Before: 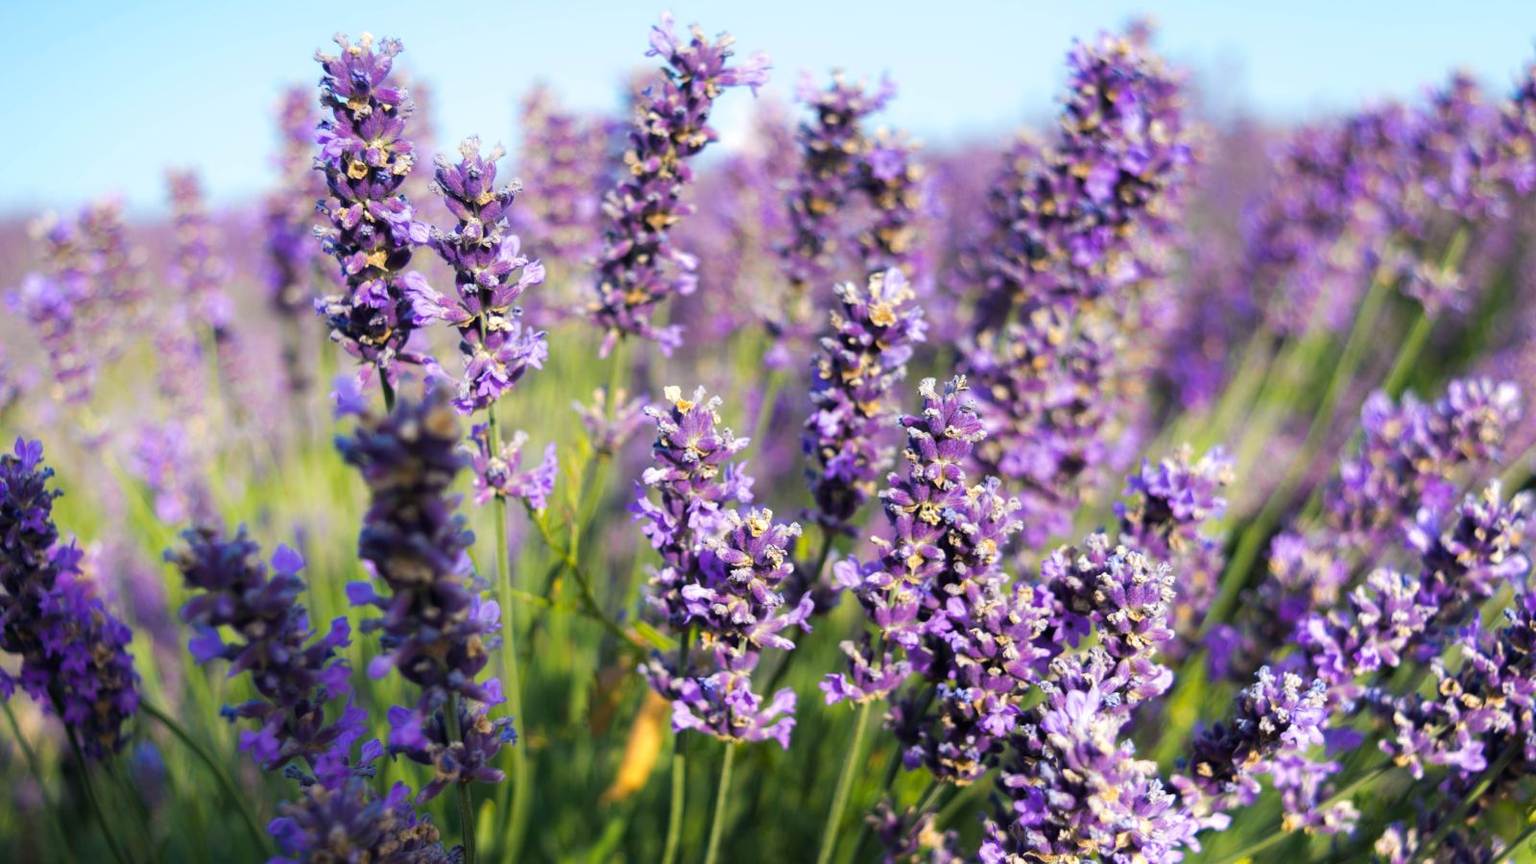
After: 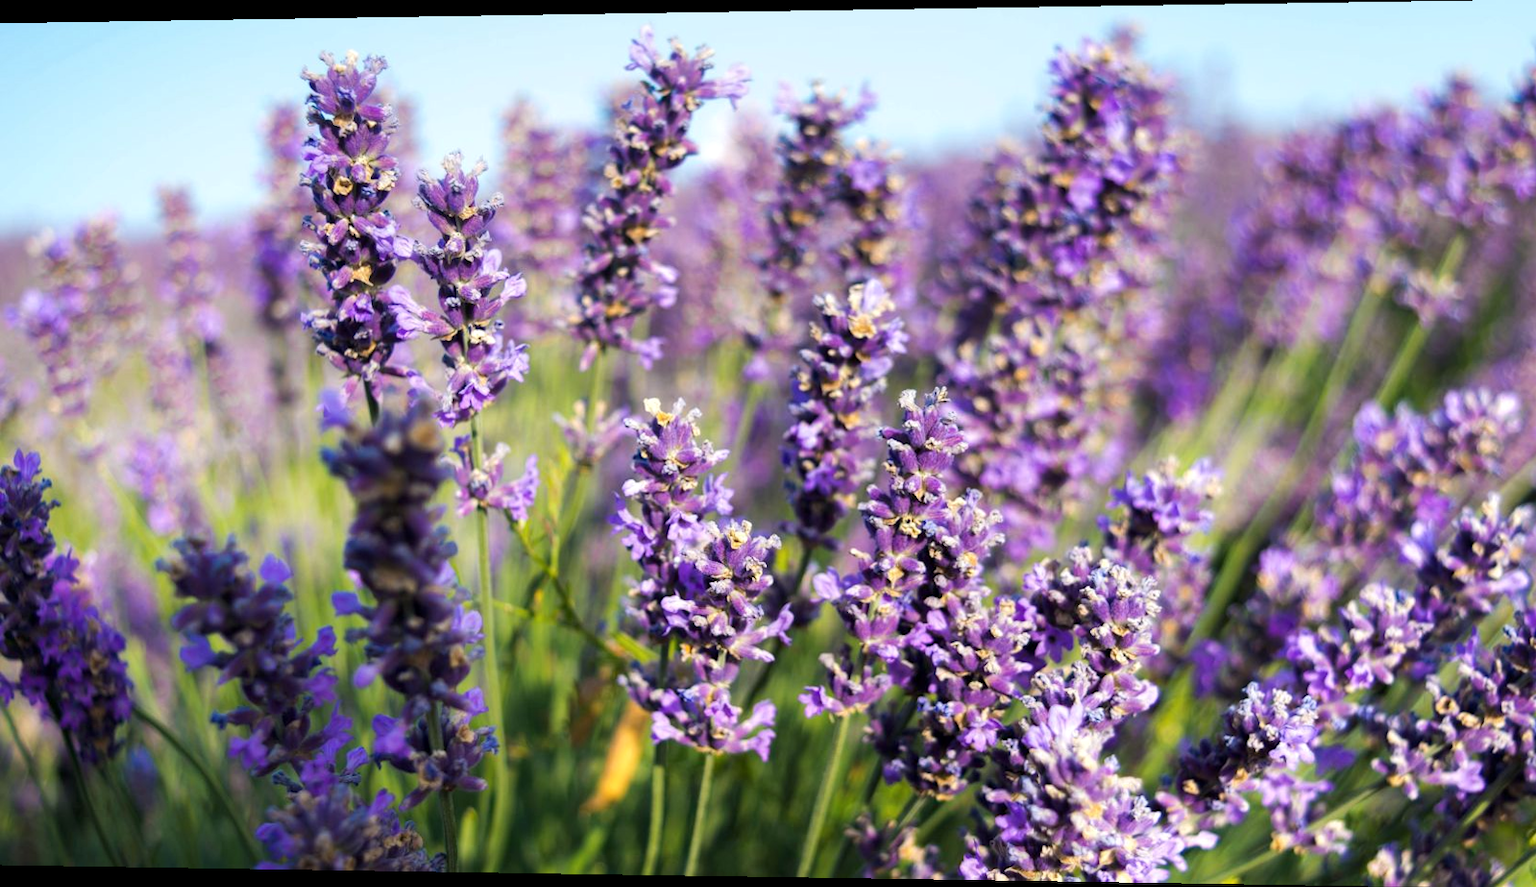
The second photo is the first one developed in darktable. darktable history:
local contrast: mode bilateral grid, contrast 20, coarseness 50, detail 120%, midtone range 0.2
rotate and perspective: lens shift (horizontal) -0.055, automatic cropping off
